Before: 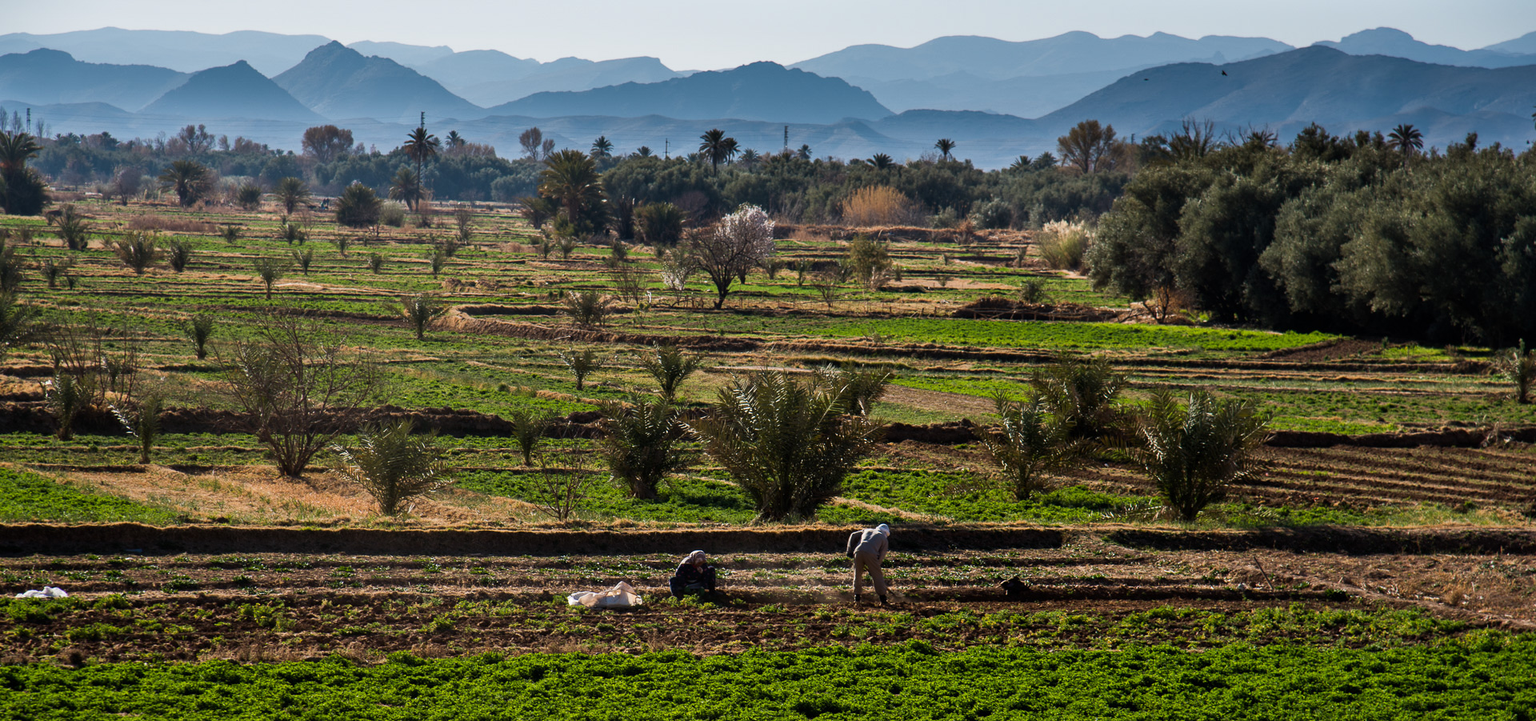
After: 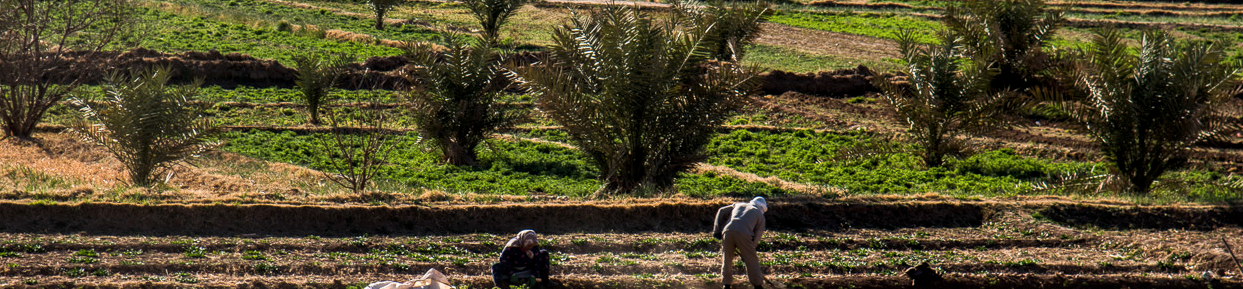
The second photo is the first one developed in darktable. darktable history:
exposure: exposure 0.187 EV, compensate highlight preservation false
local contrast: on, module defaults
crop: left 17.97%, top 50.918%, right 17.282%, bottom 16.93%
